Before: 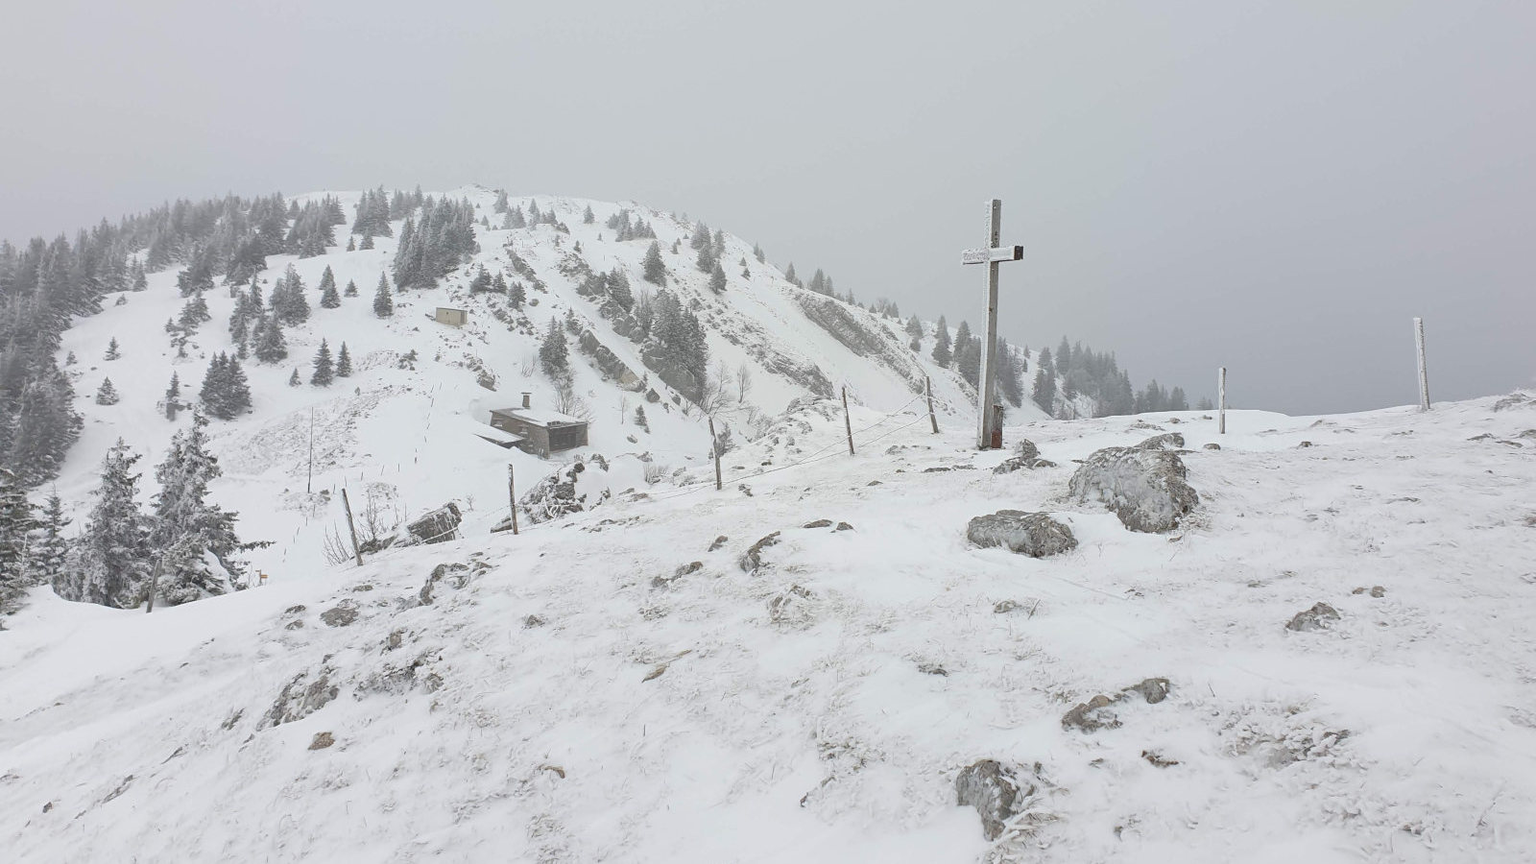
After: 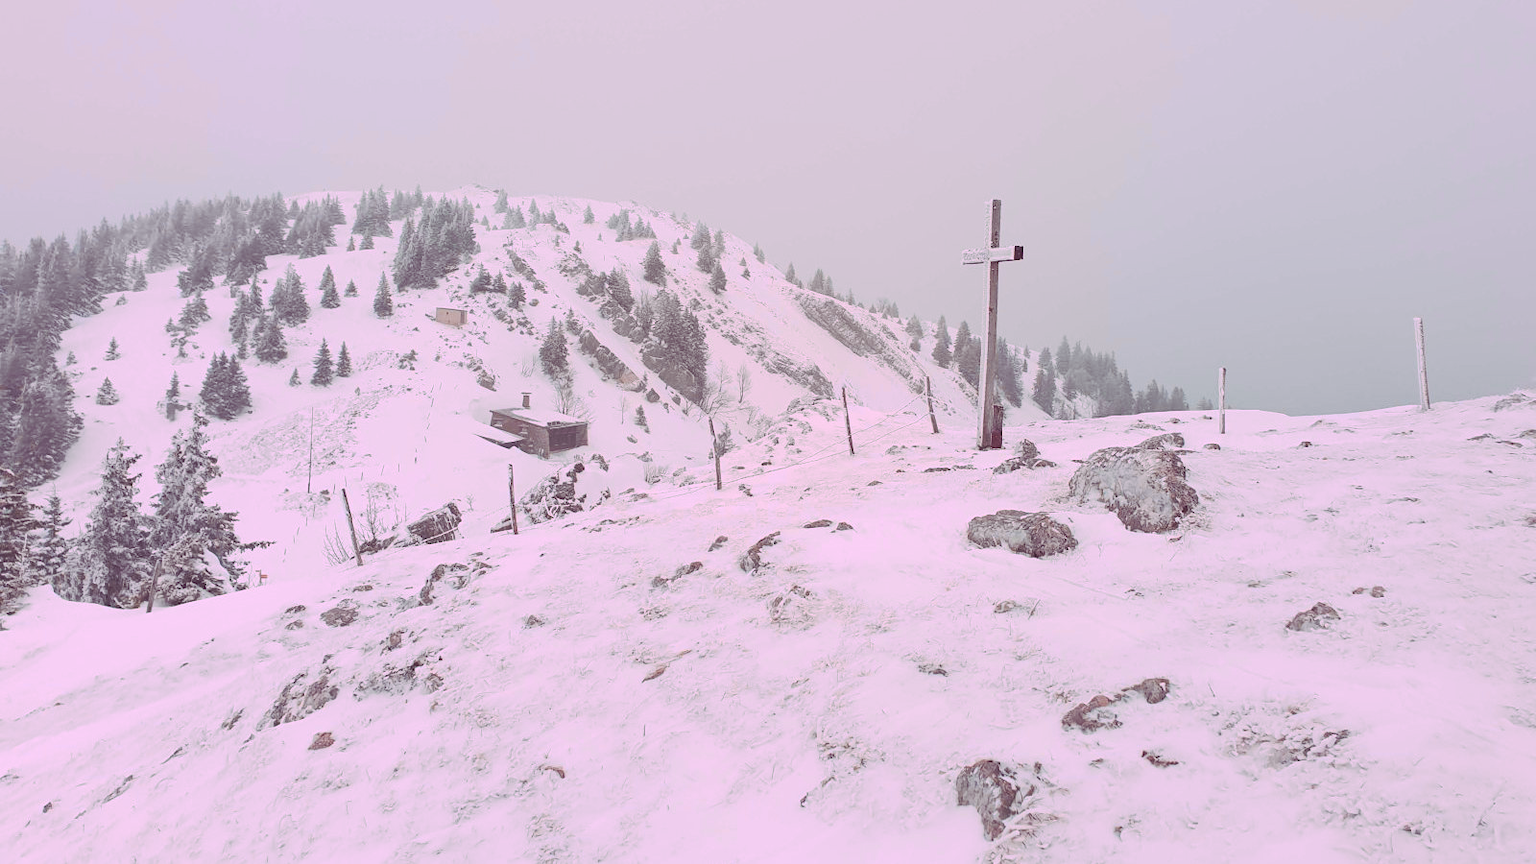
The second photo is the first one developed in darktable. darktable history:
tone curve: curves: ch0 [(0, 0) (0.003, 0.156) (0.011, 0.156) (0.025, 0.157) (0.044, 0.164) (0.069, 0.172) (0.1, 0.181) (0.136, 0.191) (0.177, 0.214) (0.224, 0.245) (0.277, 0.285) (0.335, 0.333) (0.399, 0.387) (0.468, 0.471) (0.543, 0.556) (0.623, 0.648) (0.709, 0.734) (0.801, 0.809) (0.898, 0.891) (1, 1)], preserve colors none
color look up table: target L [78.27, 96.46, 79.47, 81.44, 79.57, 86.32, 80.5, 76.46, 68.8, 54.39, 60.32, 55.99, 31.93, 4.594, 202.08, 70.27, 75, 81.36, 67.96, 67.54, 64.32, 59.91, 55.96, 60.66, 52.02, 45.94, 33.17, 30.15, 76.87, 62.56, 52.28, 79.66, 57.17, 50.13, 45.9, 54.23, 39.5, 30.98, 47.41, 25.35, 10.91, 94.8, 80.16, 79.79, 80.2, 72.42, 65.77, 50.96, 38.51], target a [29.79, 1.078, -58.3, 13.4, -53.04, 9.207, -18.87, 10.26, -17.65, 19.78, -35.75, 9.512, -0.159, 30.99, 0, 40.55, 42.14, 54.05, 47.78, 53.39, 73.97, 32.58, 34.91, 54.11, 49.73, 37.61, 30.39, 41.55, 9.078, 25.38, 43.45, -33.26, 19.19, 57.11, 33.91, -5.192, 23.06, 16.39, 20.47, 36.77, 31.46, 21.41, -53.34, -28.39, -45.26, -8.697, -39.79, -13.44, -17.56], target b [24.52, 68.28, 40.32, 55.01, 50.72, 17.04, 28.85, 37.22, 46.28, 30.78, 28.58, 6.533, 24.13, -4.714, -0.001, 33.8, 2.997, -33.48, 26.6, 3.898, -45.6, 2.827, 24.83, 10.18, -0.849, 12.1, 18.61, -0.979, -40.54, -59.39, -73.25, -36.21, -66.92, -48.94, -59.65, -36.89, -30.99, -7.192, -58.01, -43.56, -26.66, -11.75, 28.7, 10.44, -6.985, -7.935, 16.92, -14.5, 0.9], num patches 49
